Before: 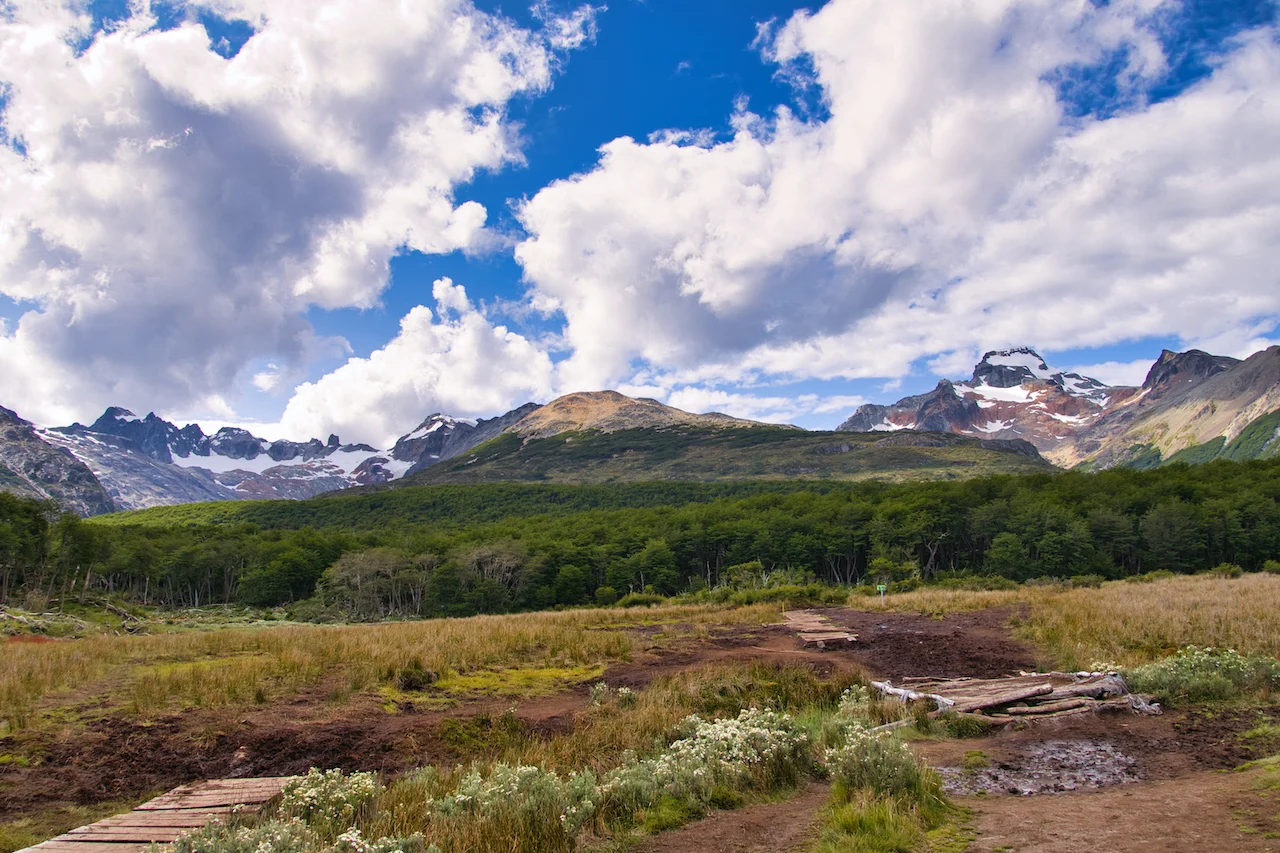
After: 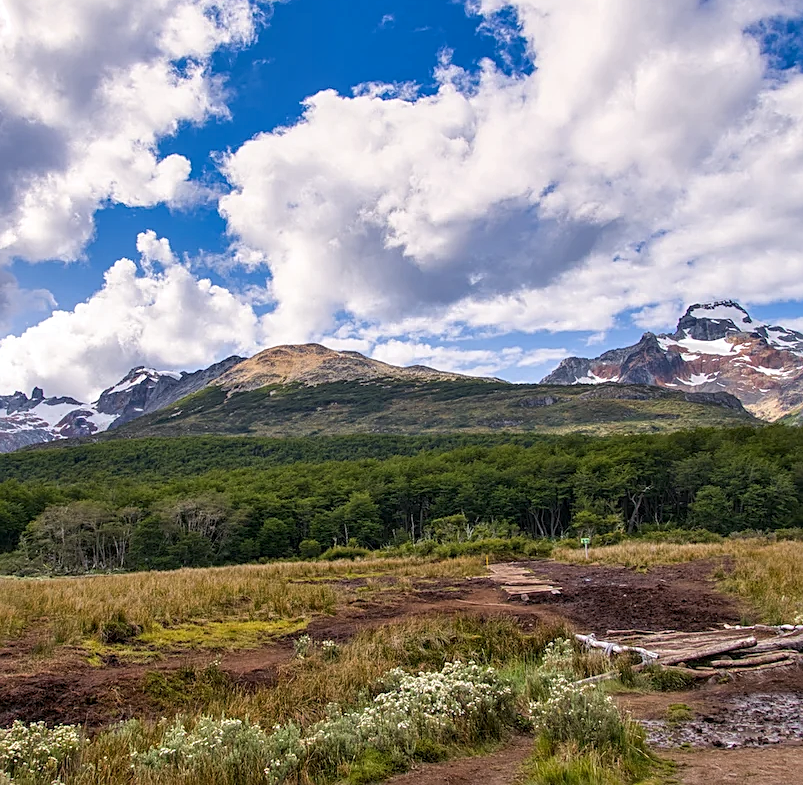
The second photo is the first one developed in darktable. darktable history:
sharpen: on, module defaults
local contrast: on, module defaults
exposure: compensate highlight preservation false
crop and rotate: left 23.144%, top 5.63%, right 14.101%, bottom 2.335%
